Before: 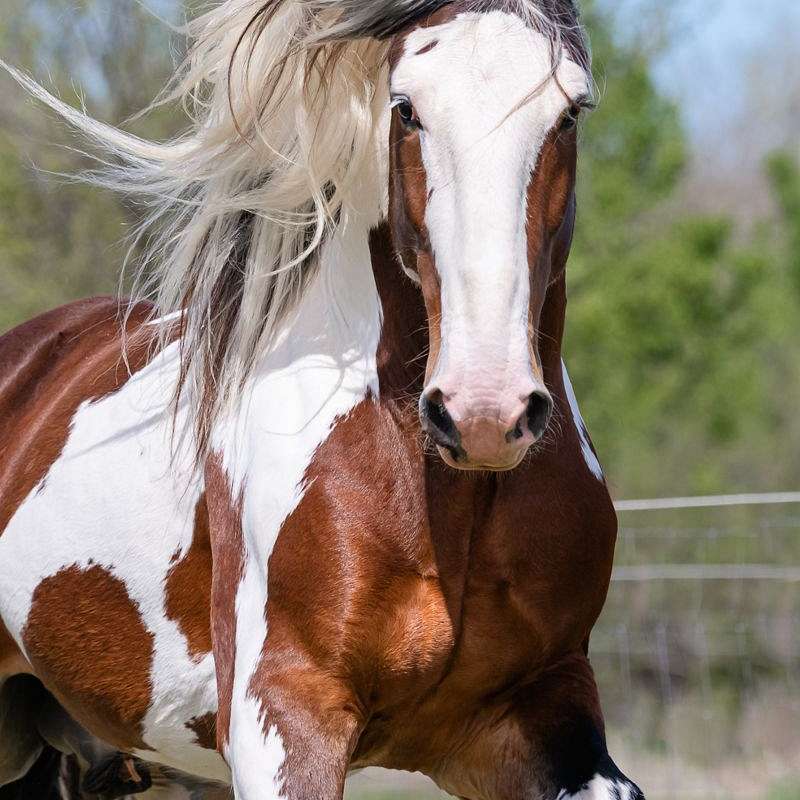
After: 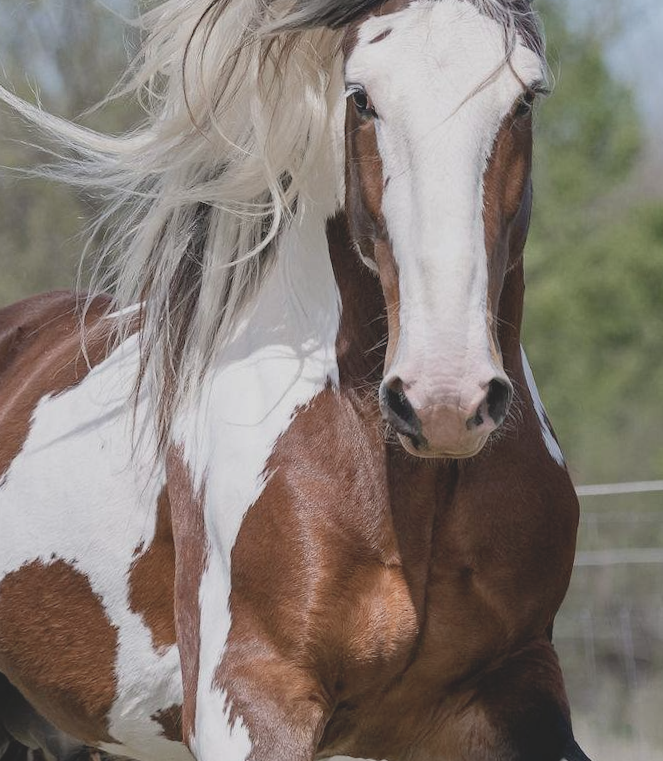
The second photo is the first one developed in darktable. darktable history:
contrast brightness saturation: contrast -0.26, saturation -0.43
crop and rotate: angle 1°, left 4.281%, top 0.642%, right 11.383%, bottom 2.486%
